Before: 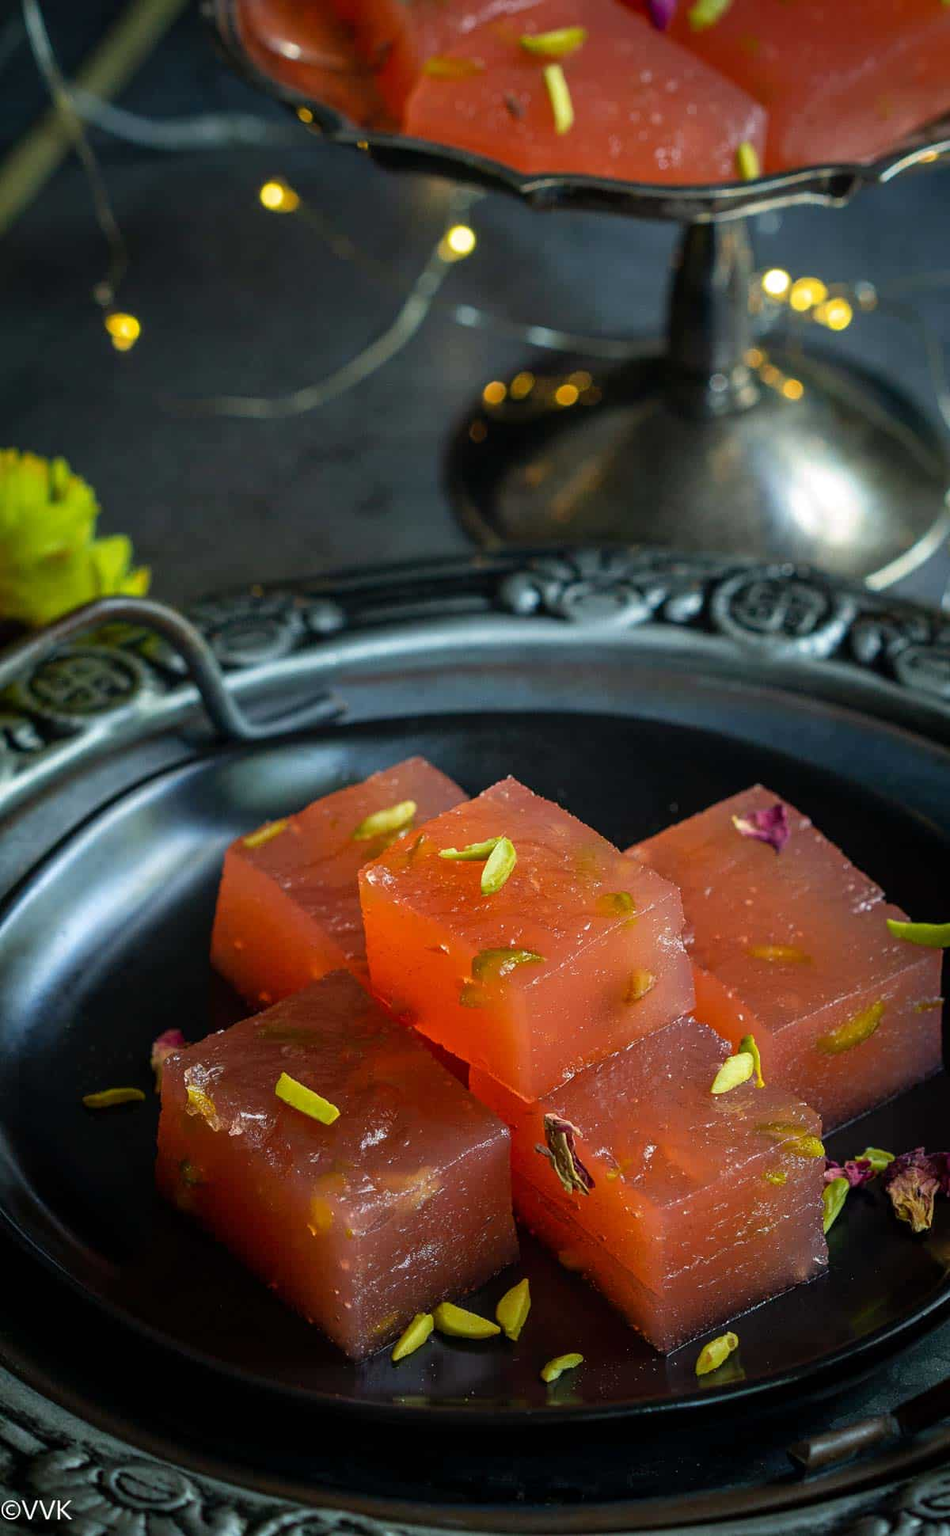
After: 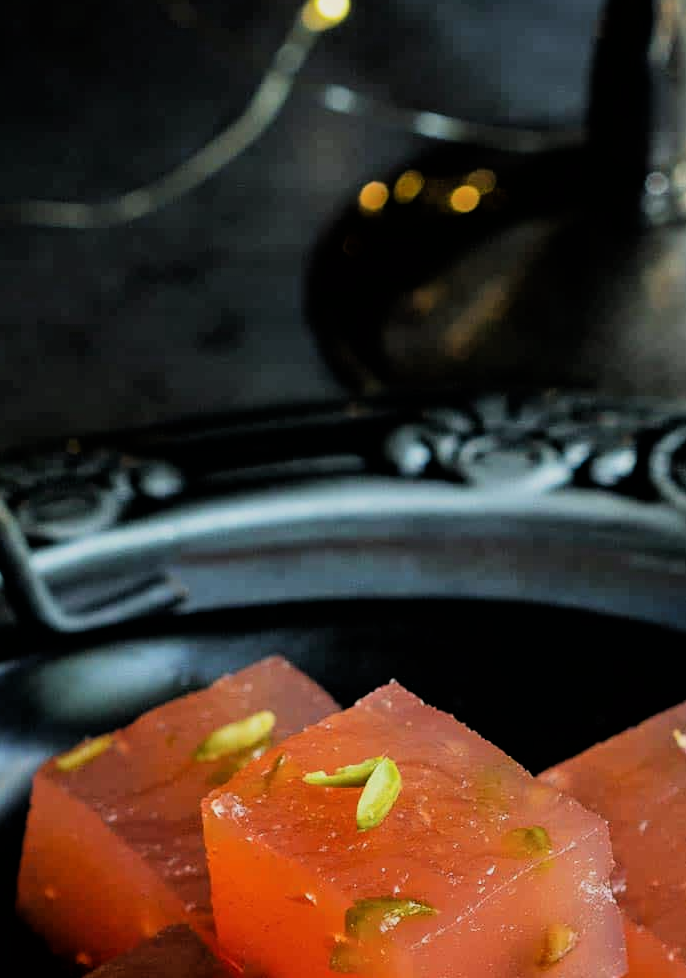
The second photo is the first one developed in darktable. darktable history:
filmic rgb: black relative exposure -5 EV, hardness 2.88, contrast 1.4
crop: left 20.932%, top 15.471%, right 21.848%, bottom 34.081%
